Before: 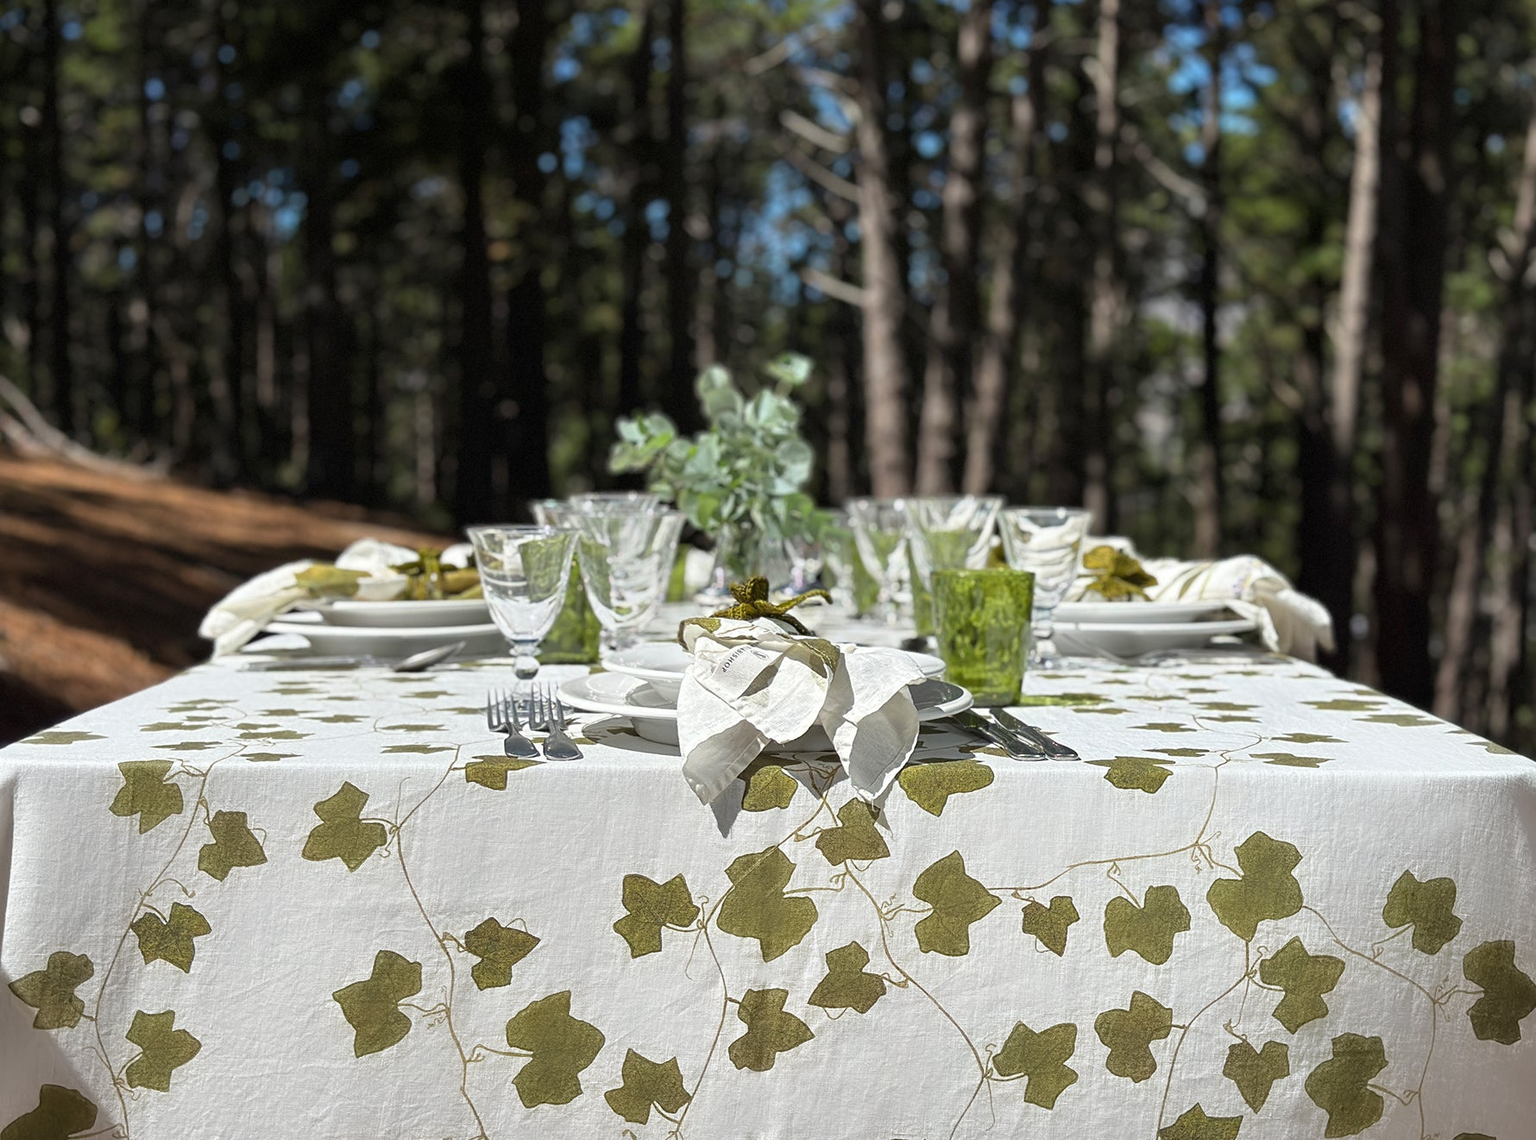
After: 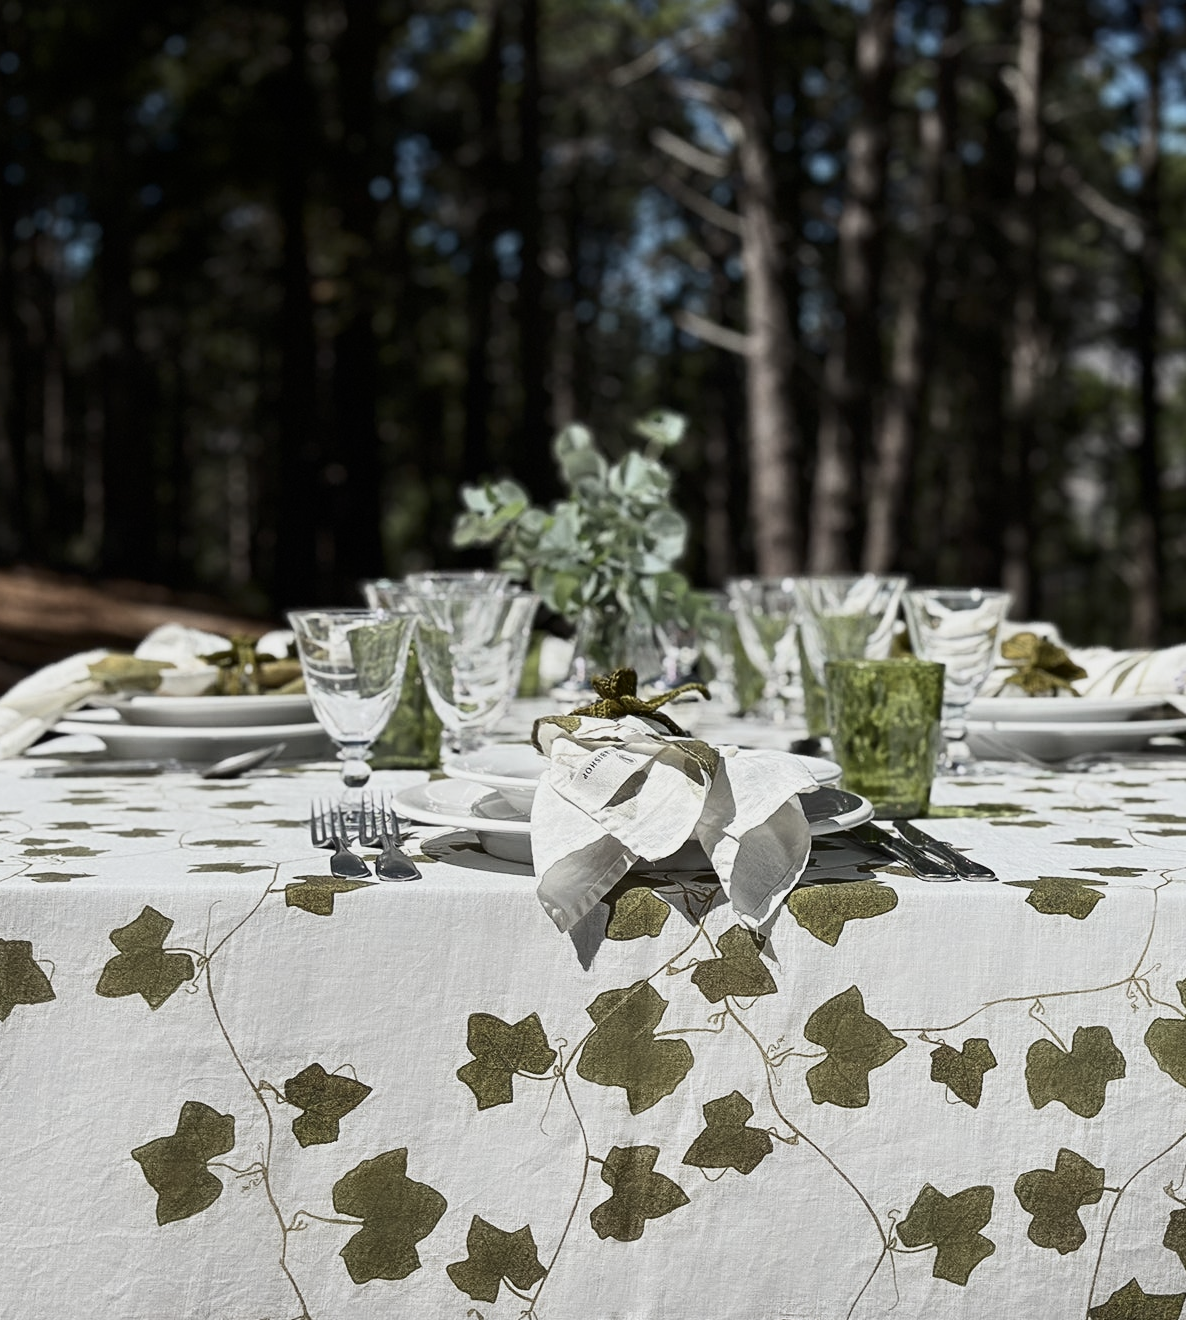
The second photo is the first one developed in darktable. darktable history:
crop and rotate: left 14.292%, right 19.041%
contrast brightness saturation: contrast 0.25, saturation -0.31
exposure: exposure -0.462 EV, compensate highlight preservation false
